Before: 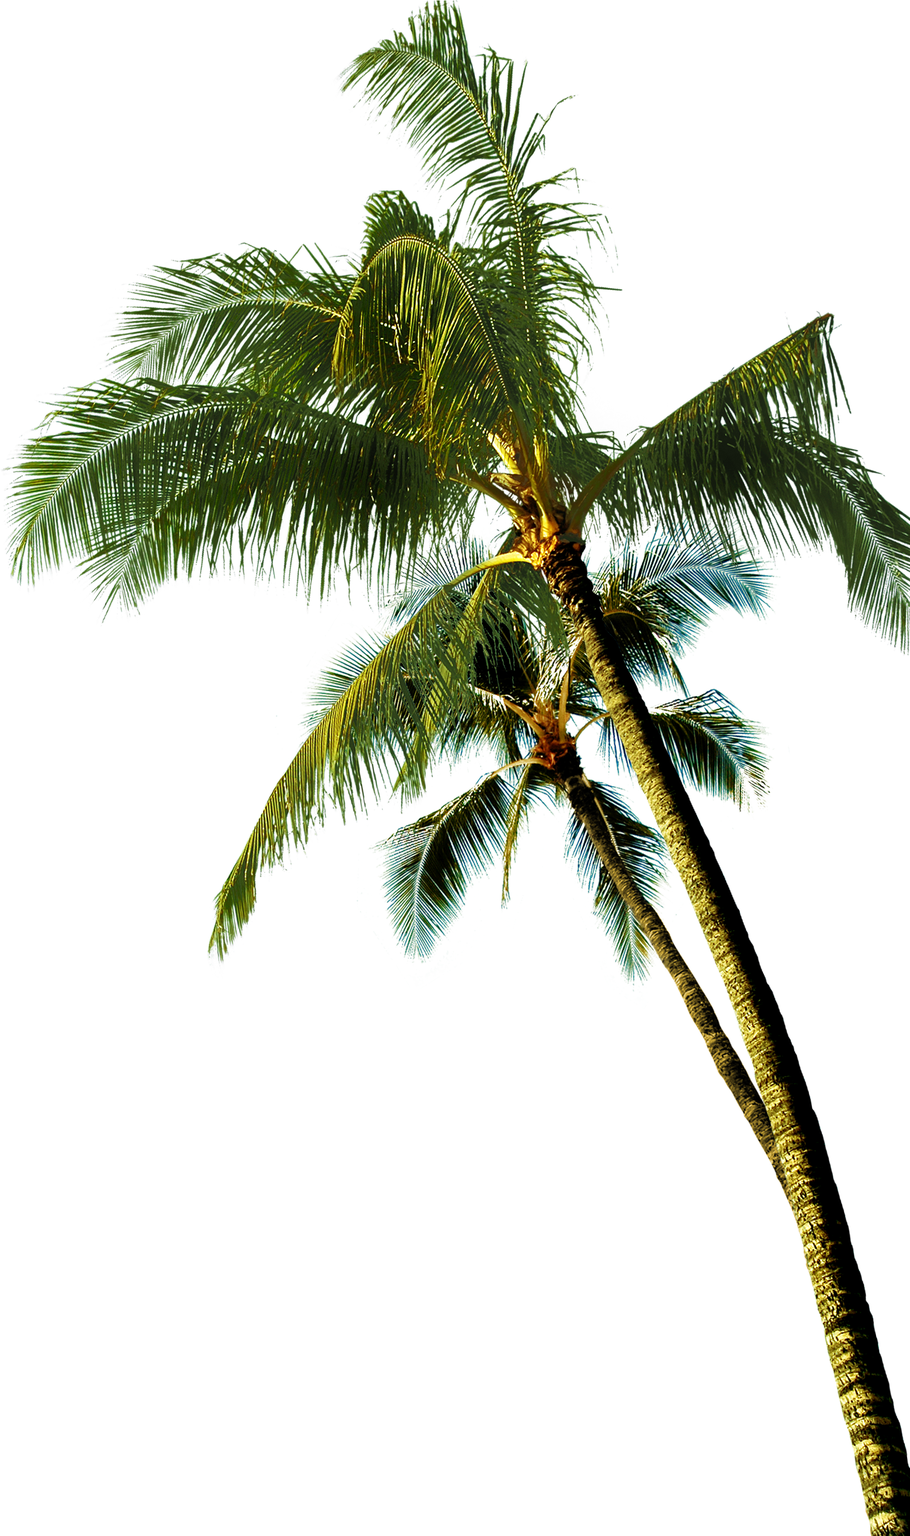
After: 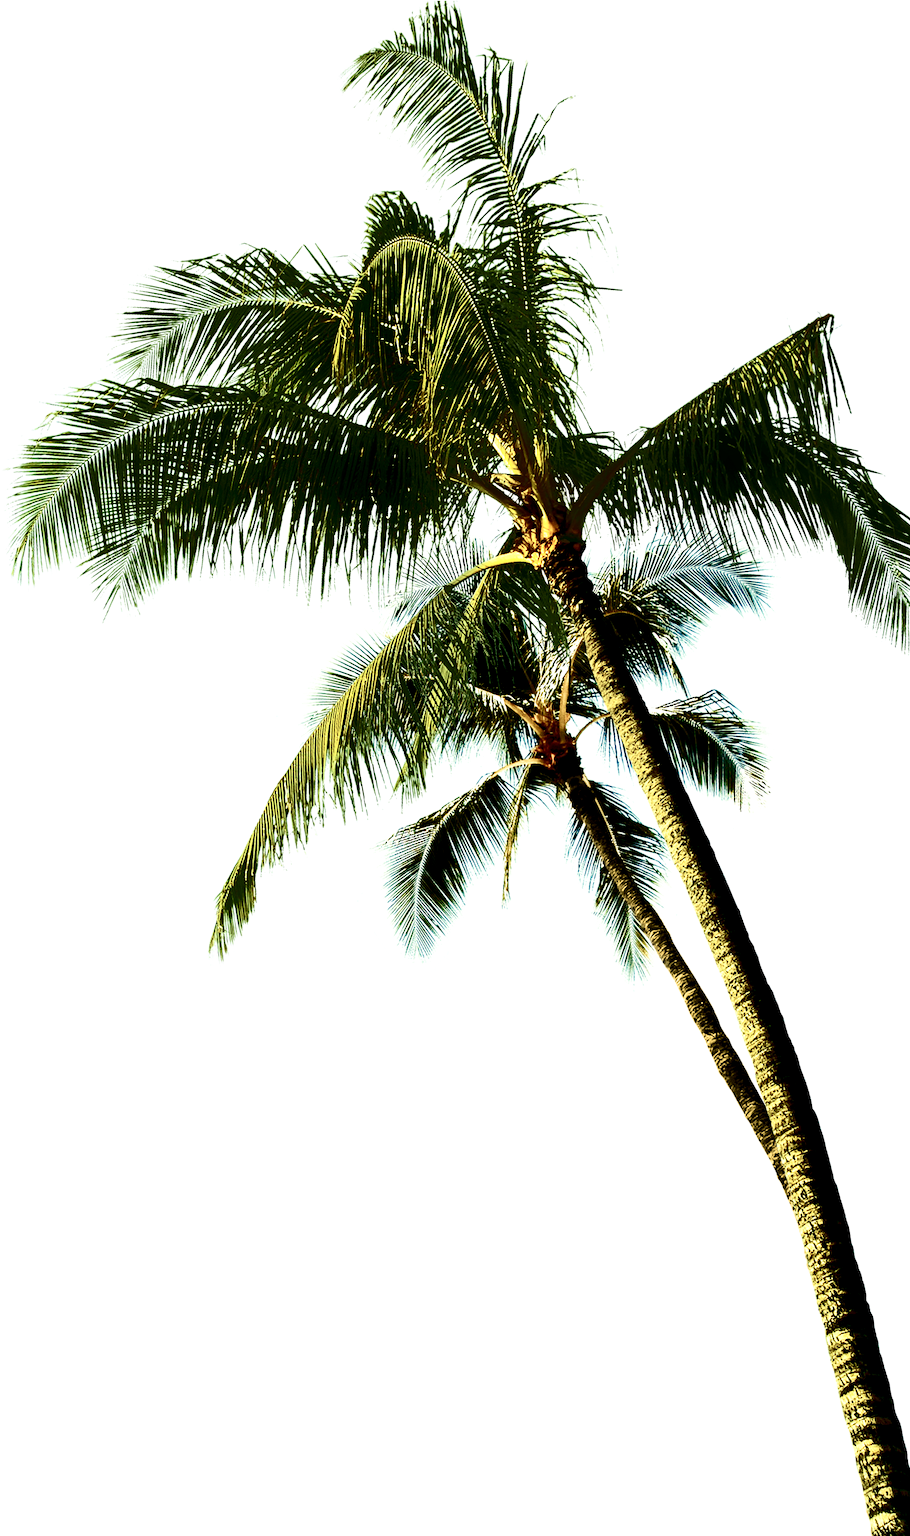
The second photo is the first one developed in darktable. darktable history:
contrast brightness saturation: contrast 0.512, saturation -0.091
local contrast: highlights 100%, shadows 100%, detail 119%, midtone range 0.2
